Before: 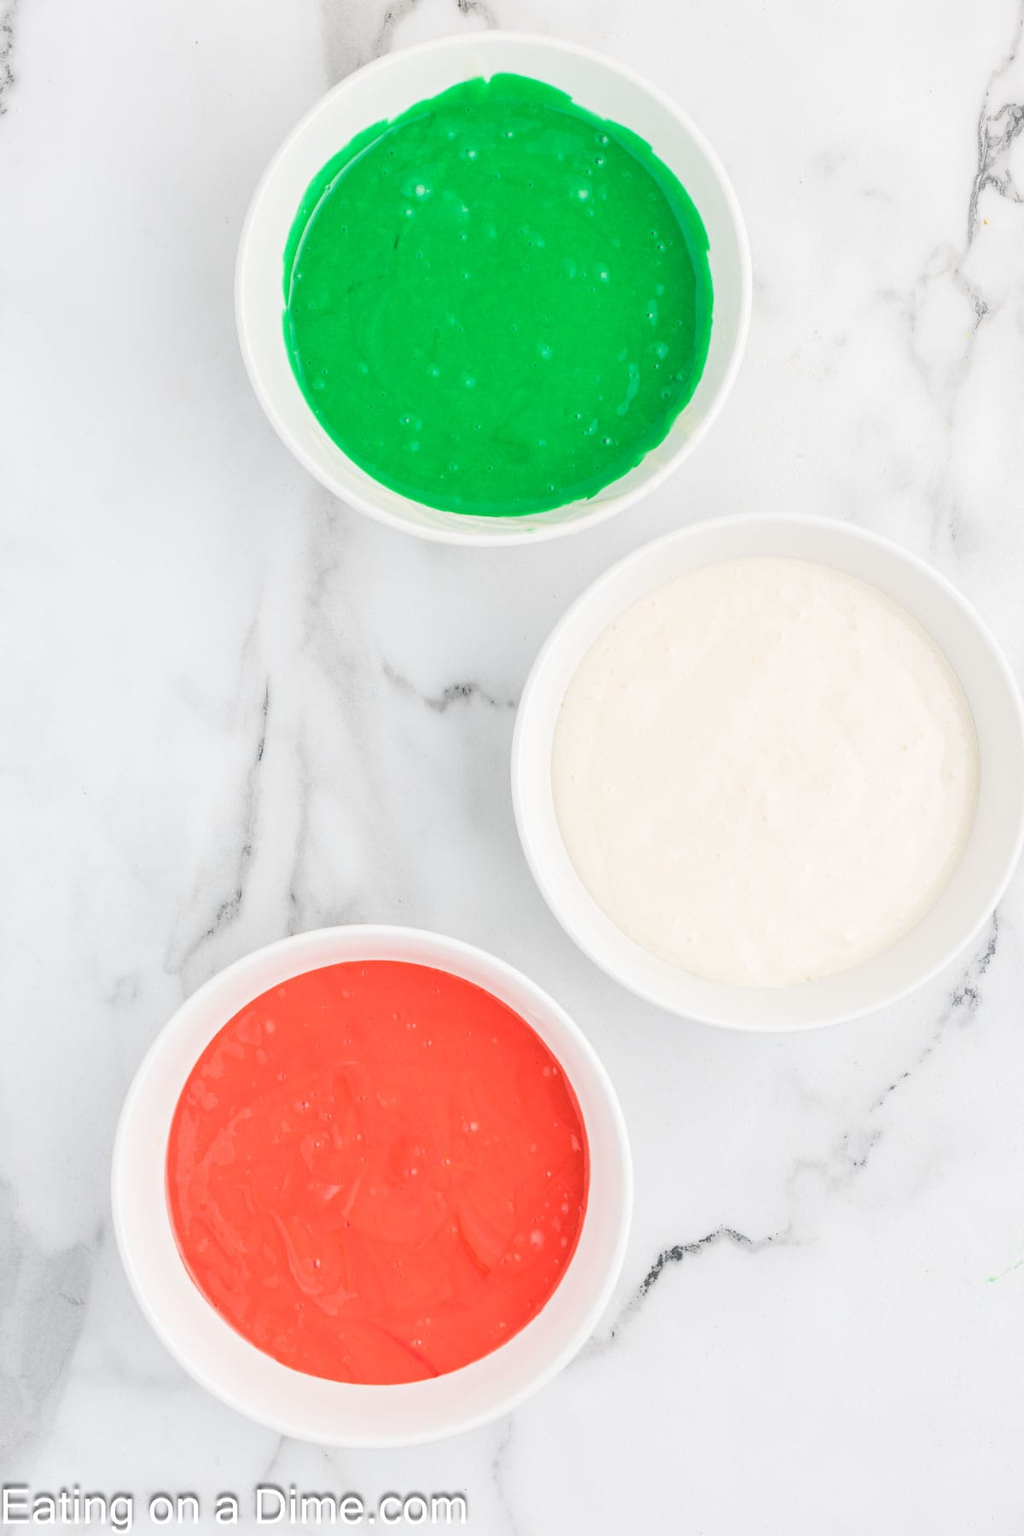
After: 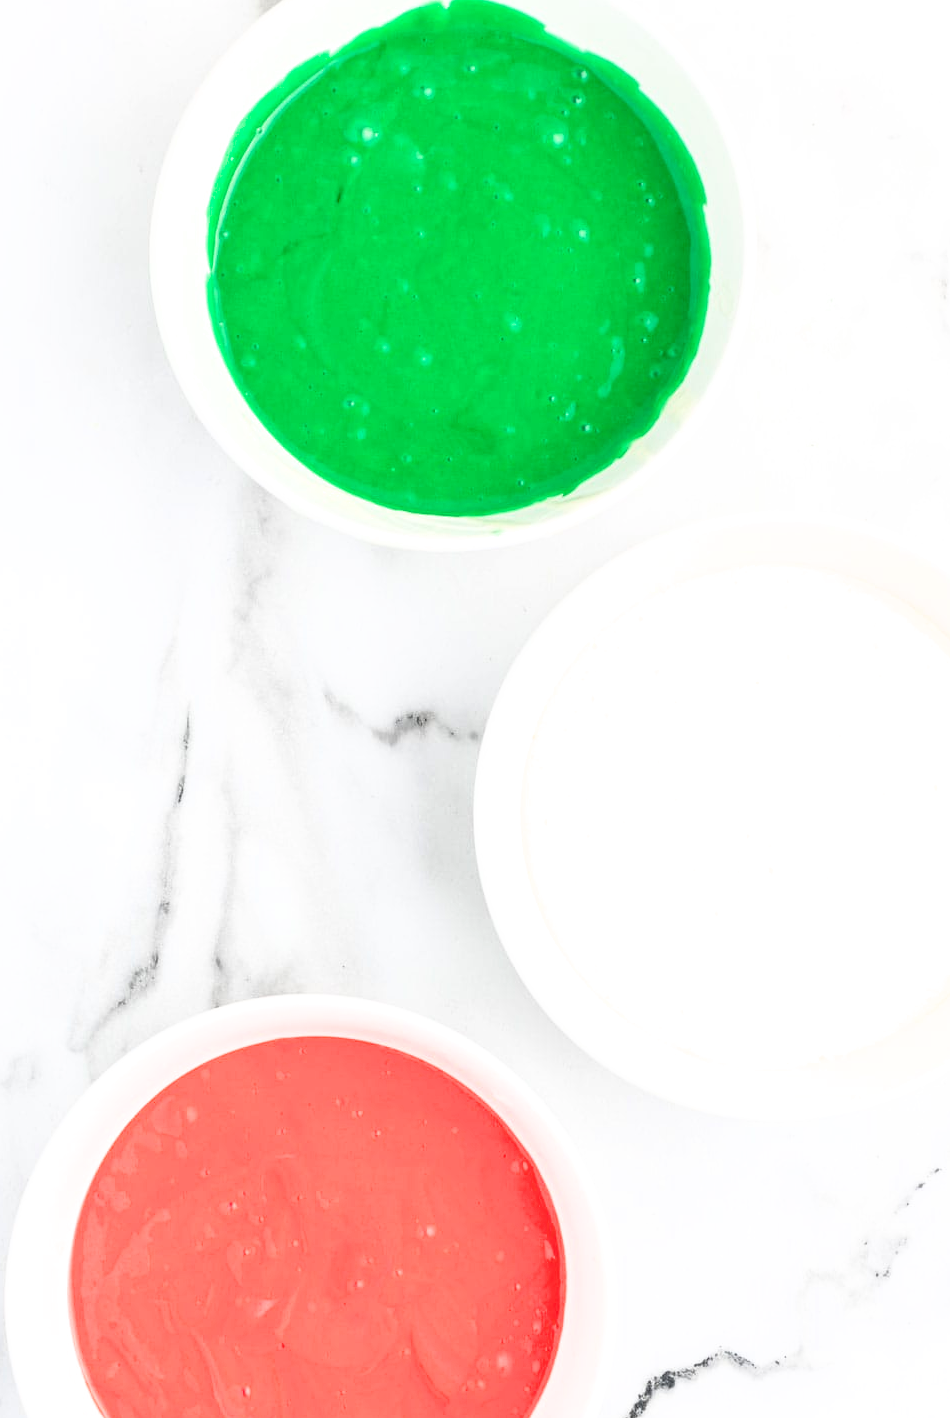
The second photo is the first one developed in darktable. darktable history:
crop and rotate: left 10.424%, top 4.974%, right 10.37%, bottom 16.228%
filmic rgb: black relative exposure -8.18 EV, white relative exposure 2.2 EV, target white luminance 99.926%, hardness 7.18, latitude 75.68%, contrast 1.315, highlights saturation mix -1.63%, shadows ↔ highlights balance 30.32%, iterations of high-quality reconstruction 0
contrast brightness saturation: contrast 0.043, saturation 0.159
